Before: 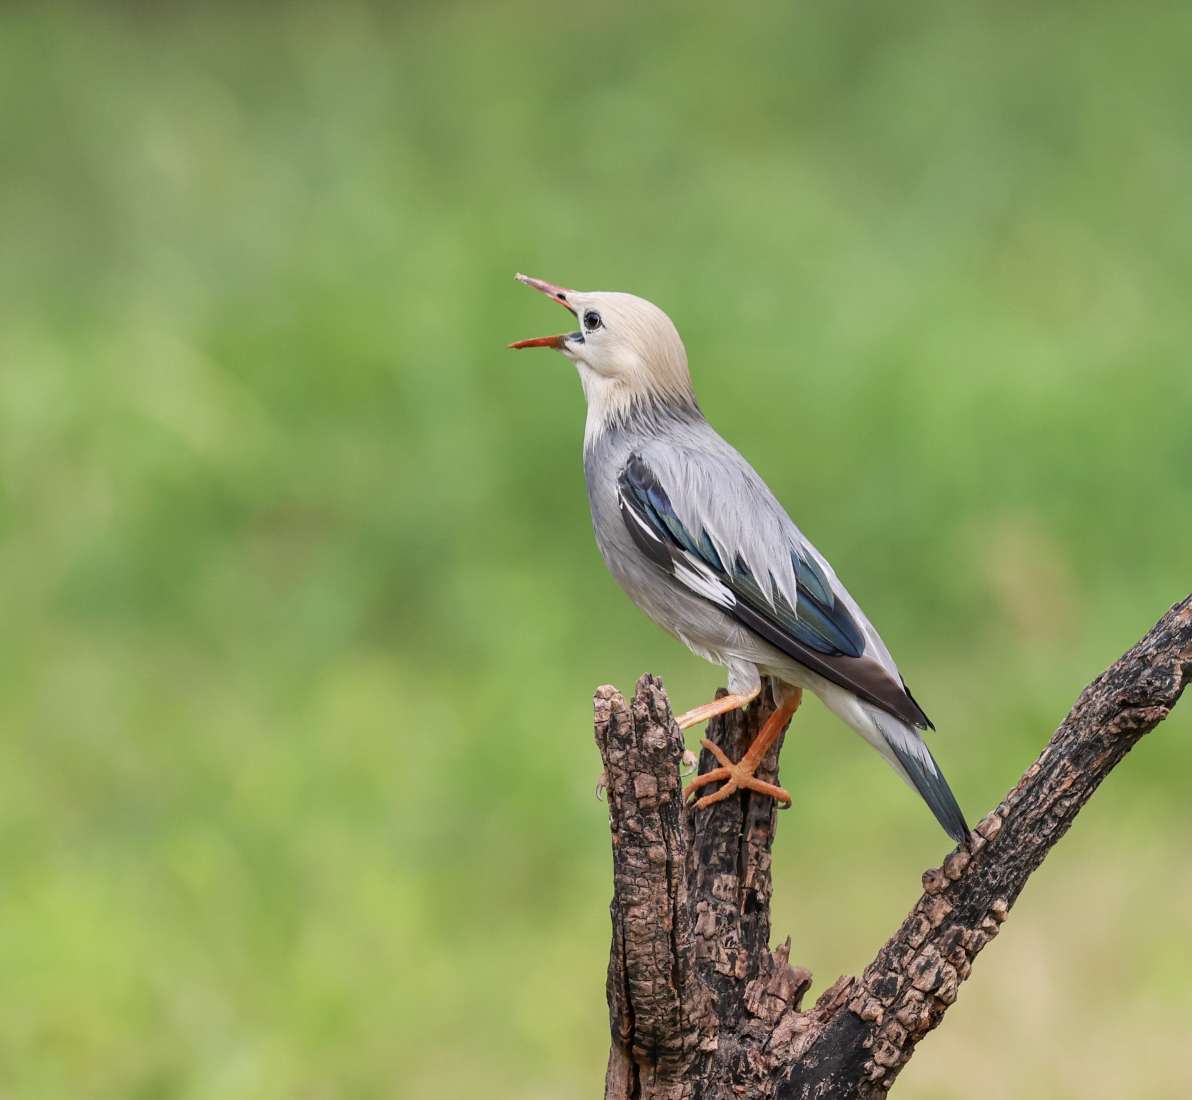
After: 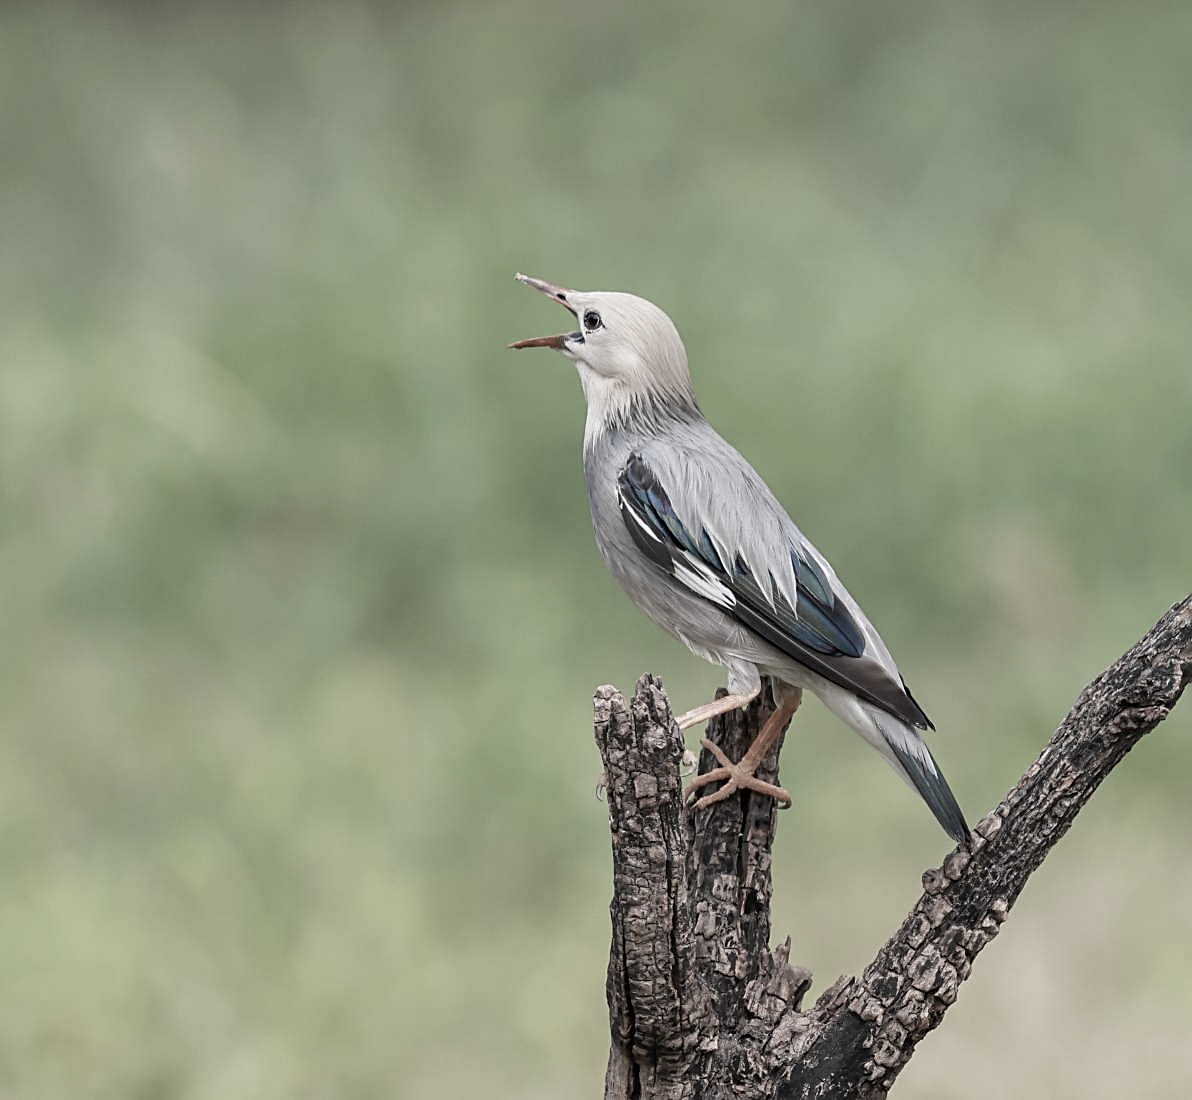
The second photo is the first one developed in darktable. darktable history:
tone equalizer: -7 EV 0.18 EV, -6 EV 0.12 EV, -5 EV 0.08 EV, -4 EV 0.04 EV, -2 EV -0.02 EV, -1 EV -0.04 EV, +0 EV -0.06 EV, luminance estimator HSV value / RGB max
sharpen: on, module defaults
color zones: curves: ch1 [(0.238, 0.163) (0.476, 0.2) (0.733, 0.322) (0.848, 0.134)]
